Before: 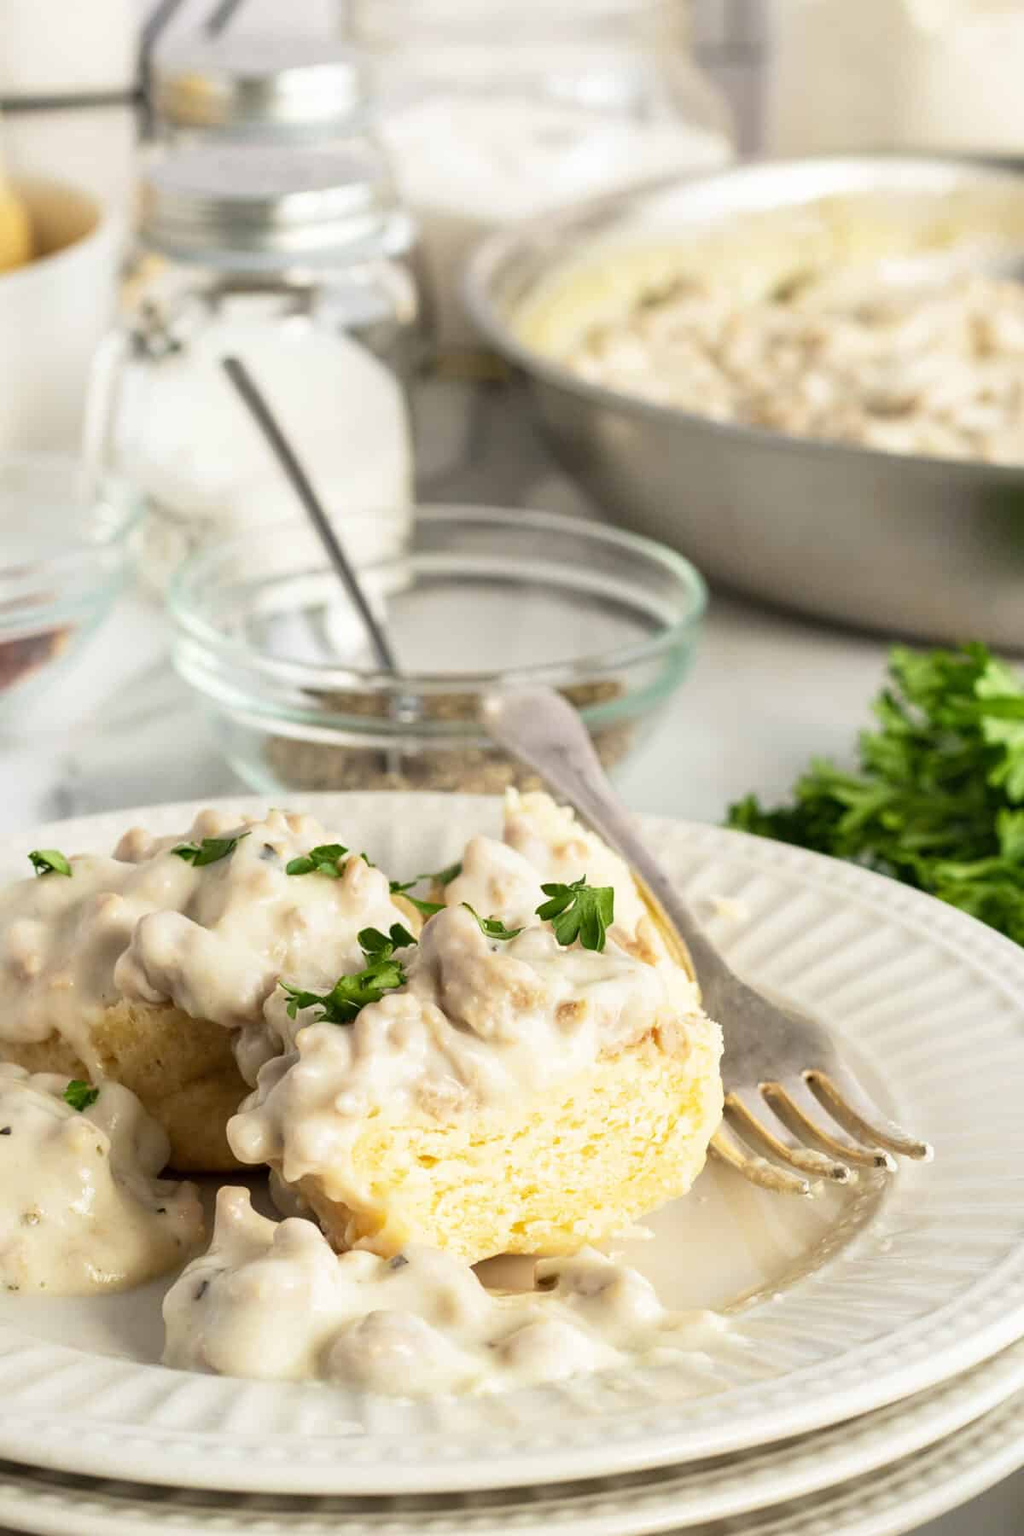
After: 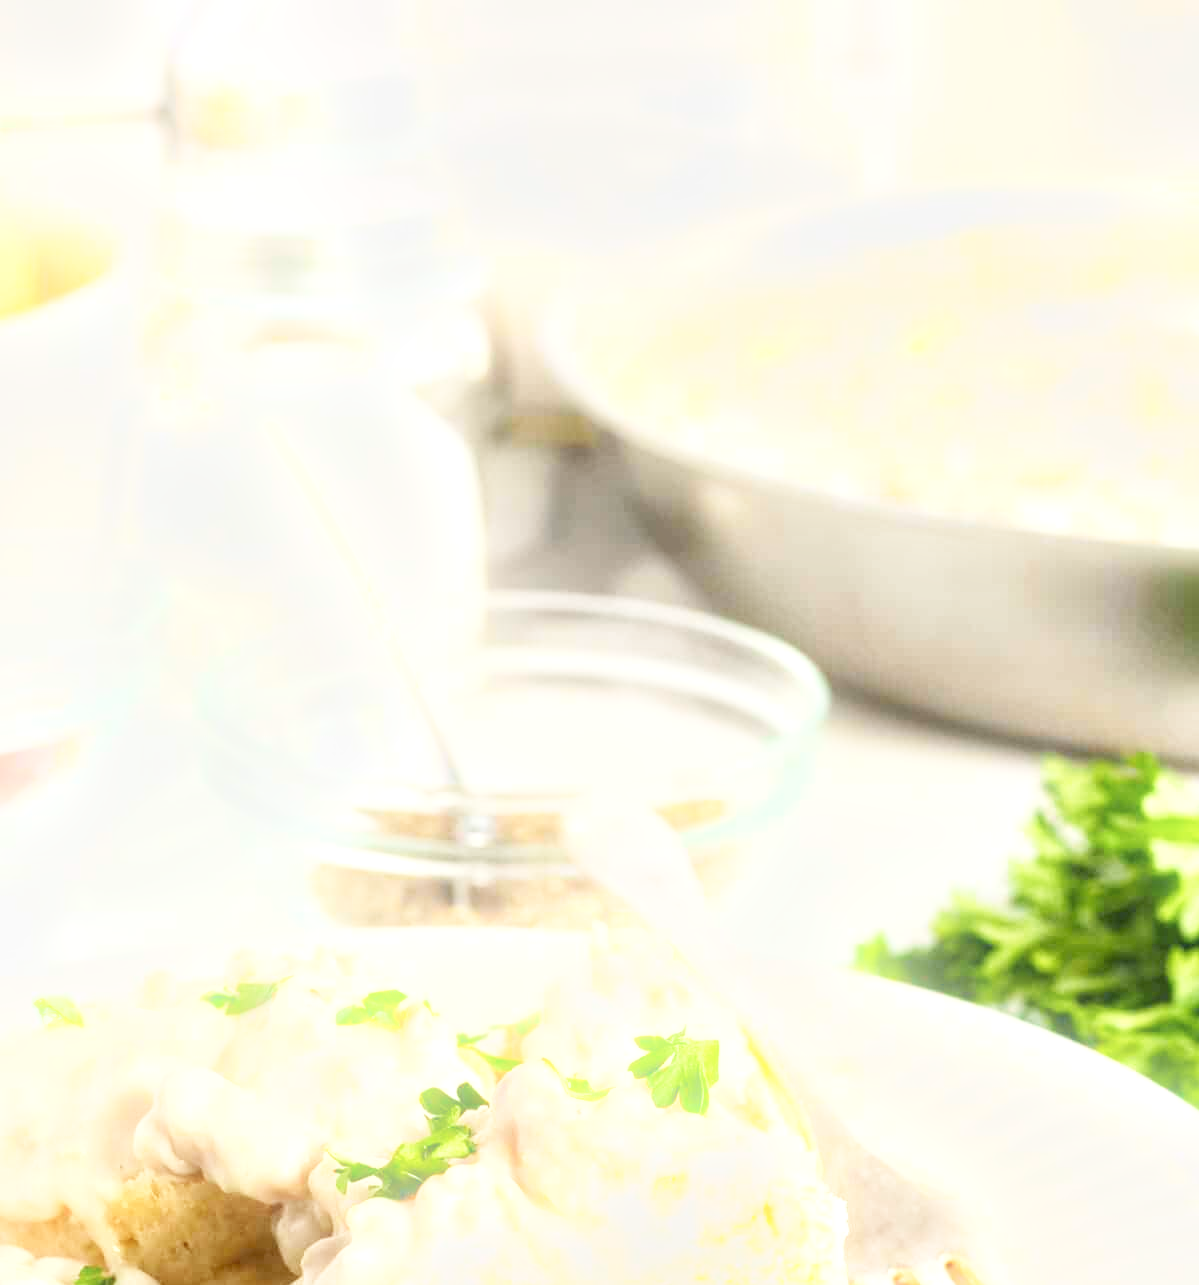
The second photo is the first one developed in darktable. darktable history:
exposure: black level correction 0, exposure 1.2 EV, compensate exposure bias true, compensate highlight preservation false
base curve: curves: ch0 [(0, 0) (0.204, 0.334) (0.55, 0.733) (1, 1)], preserve colors none
crop: bottom 28.576%
bloom: size 9%, threshold 100%, strength 7%
